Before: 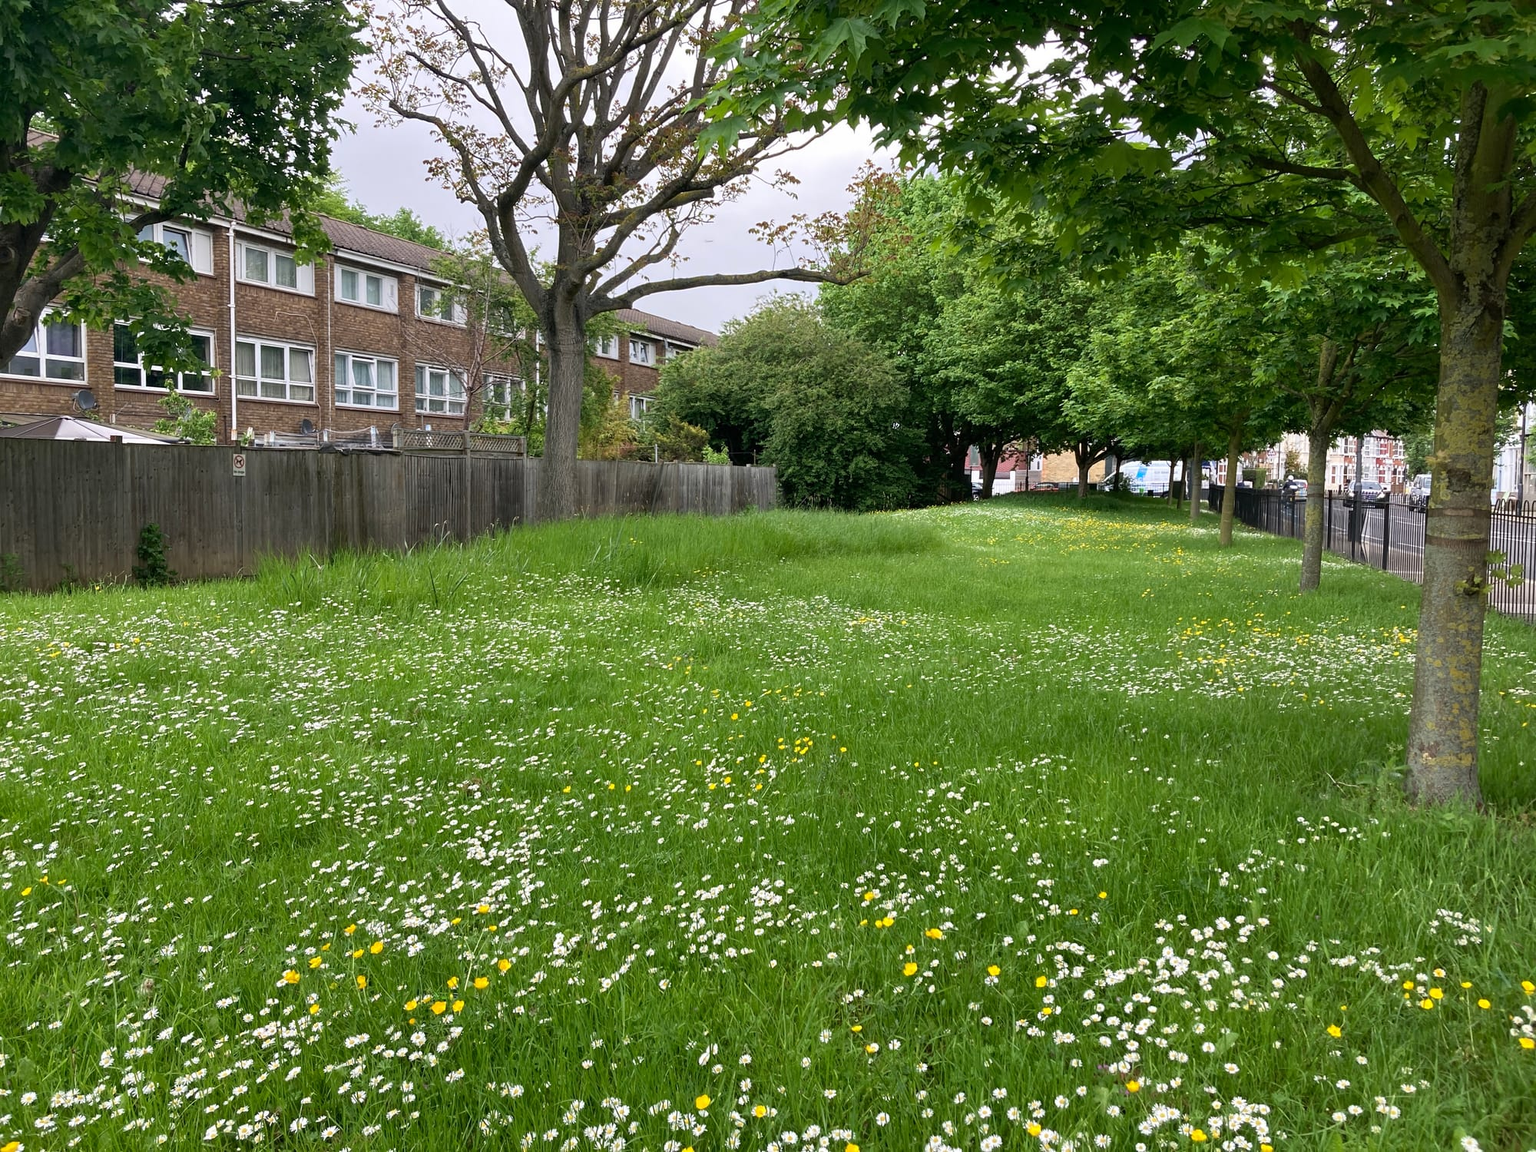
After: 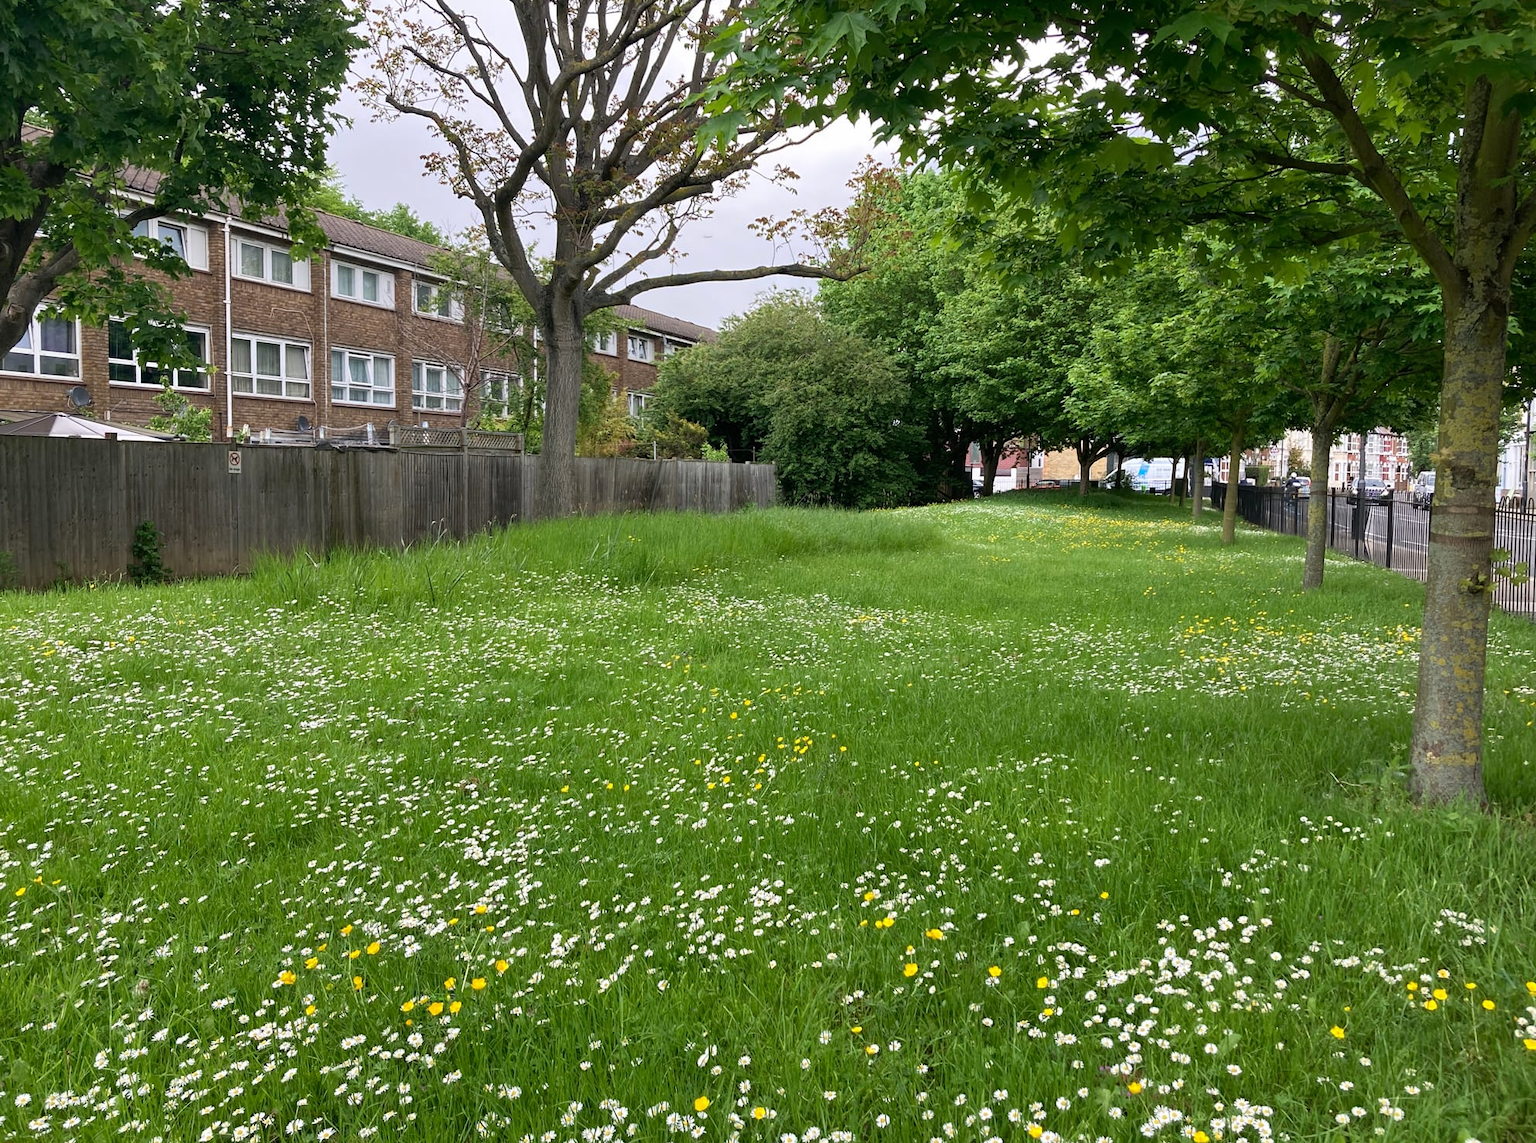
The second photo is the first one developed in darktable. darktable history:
crop: left 0.446%, top 0.557%, right 0.212%, bottom 0.889%
